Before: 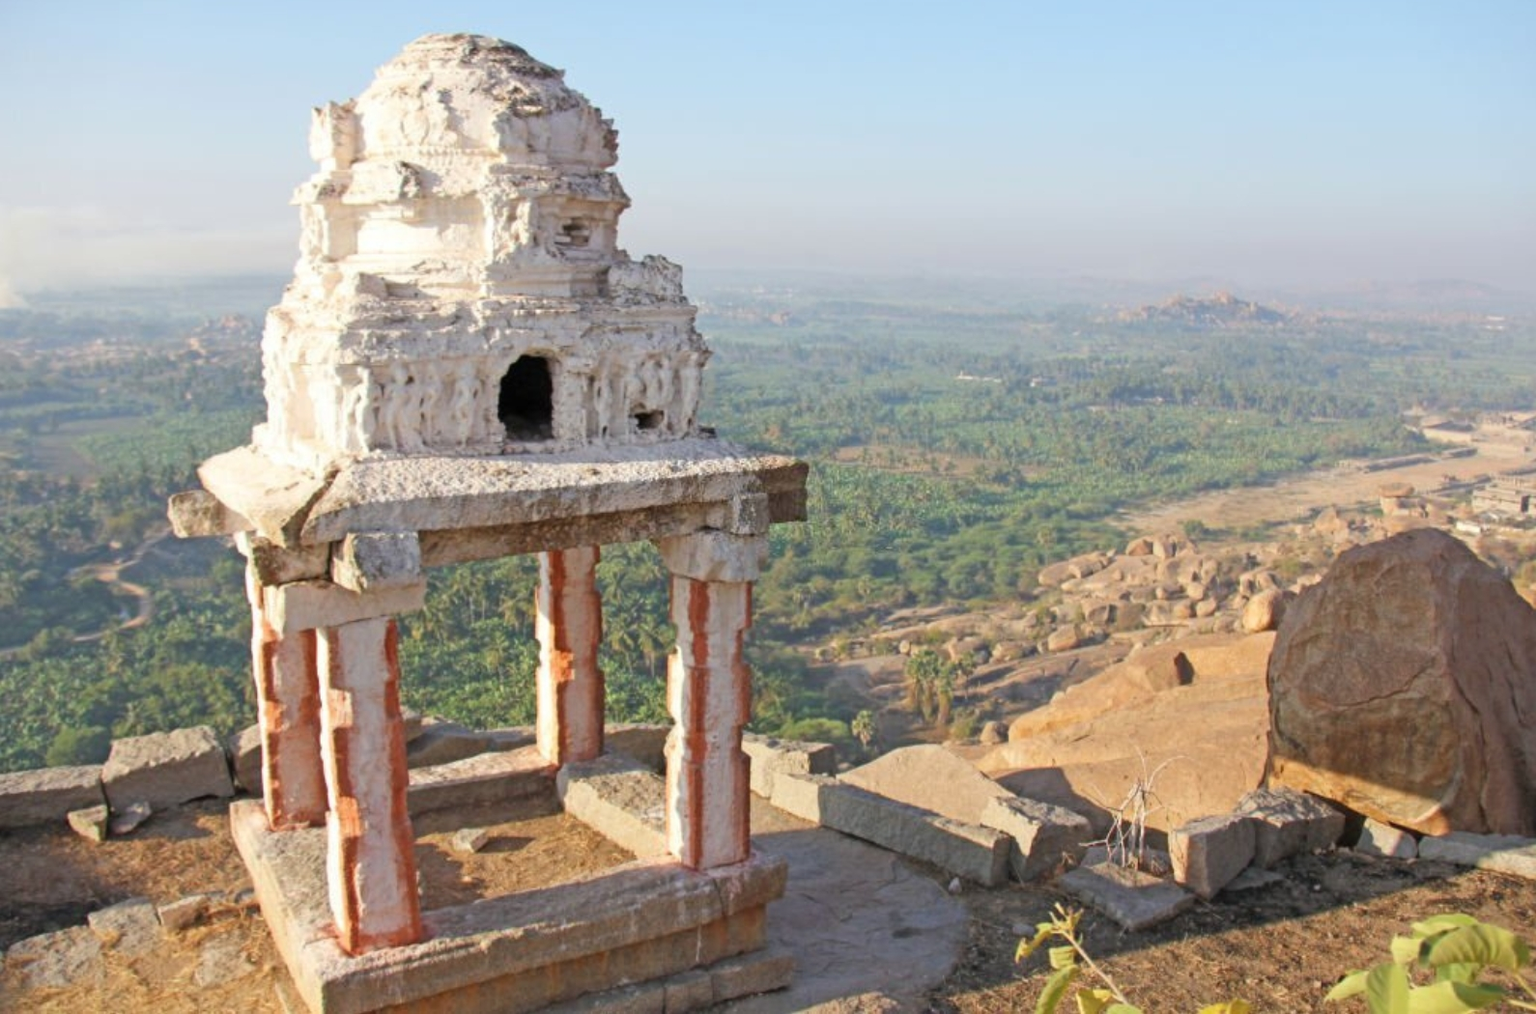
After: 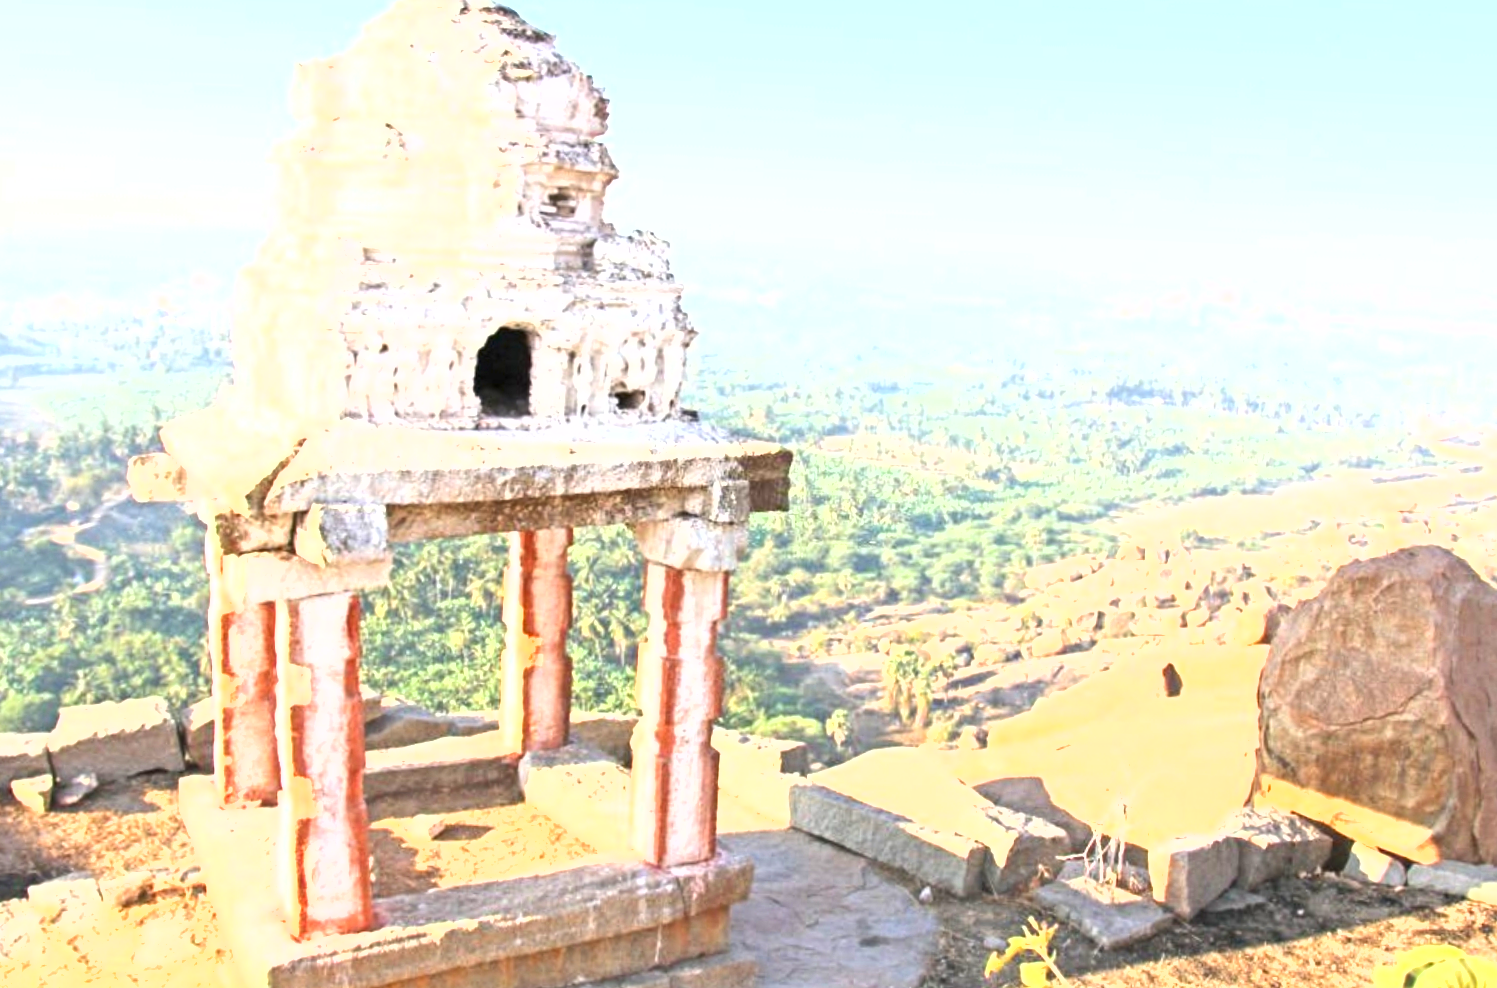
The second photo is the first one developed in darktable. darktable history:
shadows and highlights: shadows 29.32, highlights -29.32, low approximation 0.01, soften with gaussian
crop and rotate: angle -2.38°
exposure: black level correction 0, exposure 1.9 EV, compensate highlight preservation false
